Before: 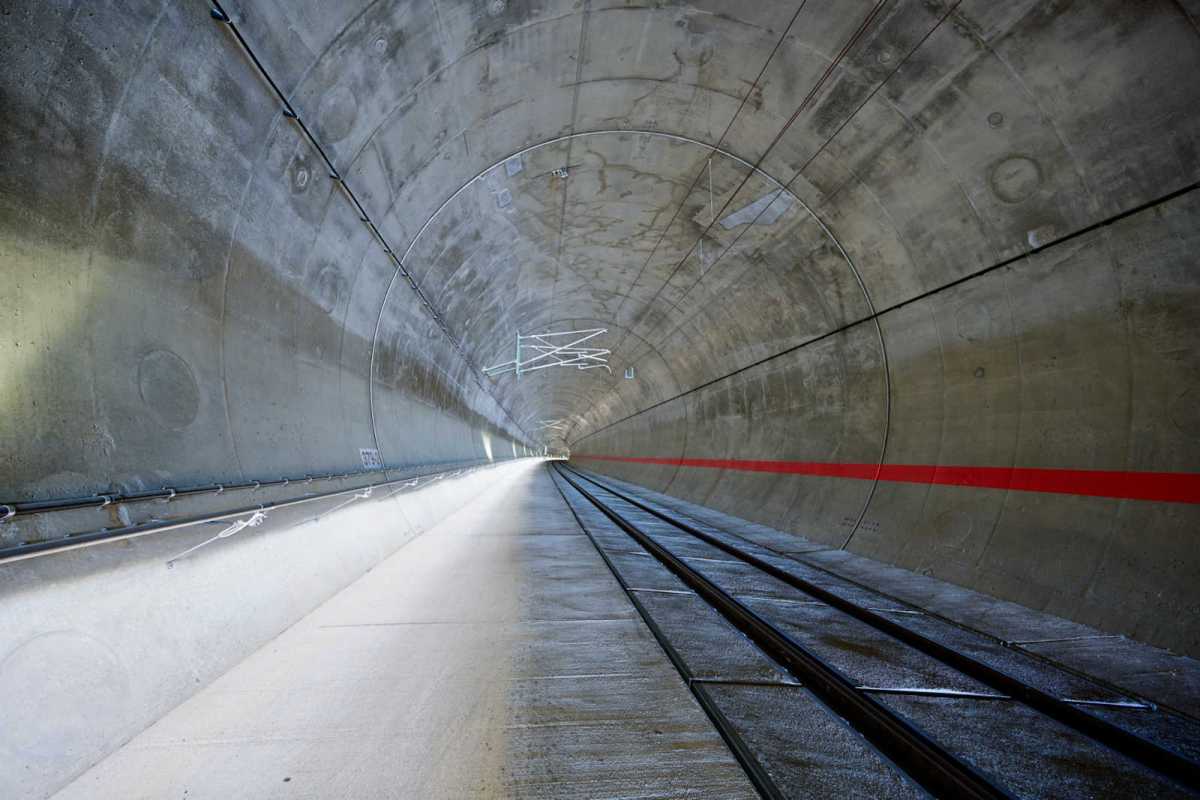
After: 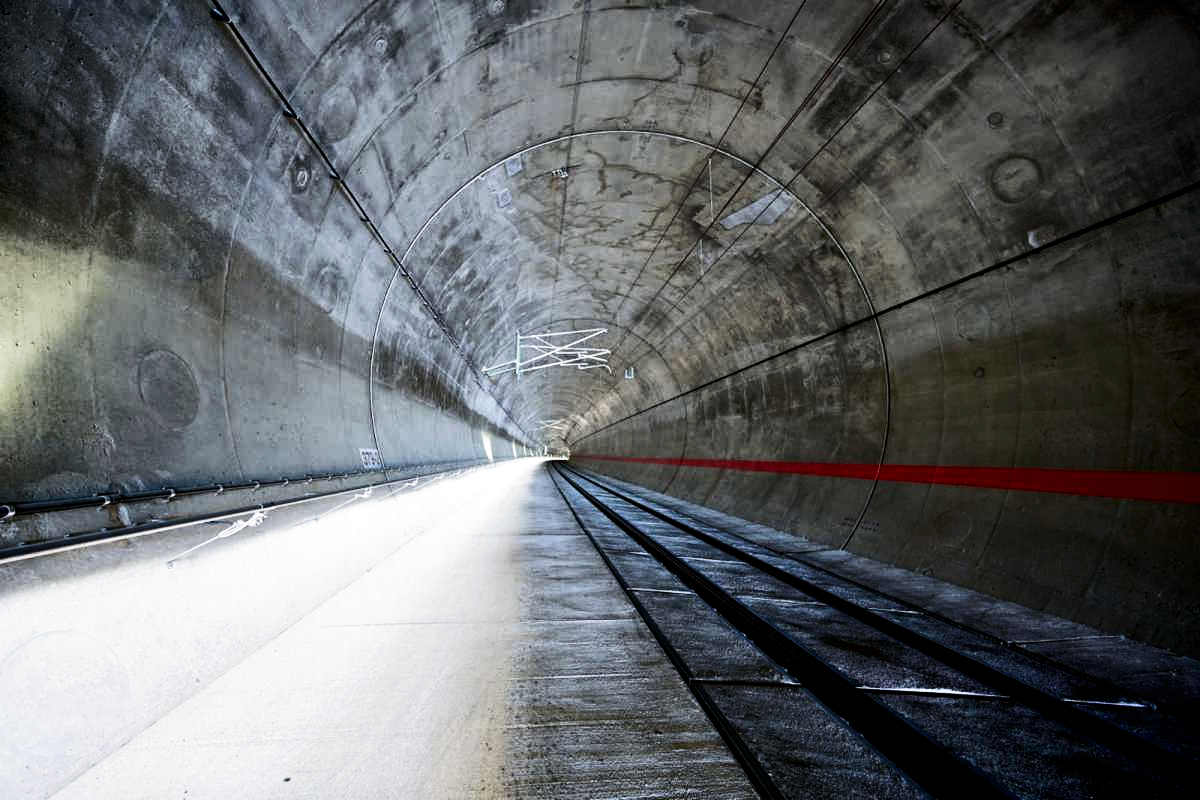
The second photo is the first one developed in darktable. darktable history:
filmic rgb: black relative exposure -8.2 EV, white relative exposure 2.2 EV, threshold 3 EV, hardness 7.11, latitude 75%, contrast 1.325, highlights saturation mix -2%, shadows ↔ highlights balance 30%, preserve chrominance RGB euclidean norm, color science v5 (2021), contrast in shadows safe, contrast in highlights safe, enable highlight reconstruction true
contrast brightness saturation: contrast 0.28
